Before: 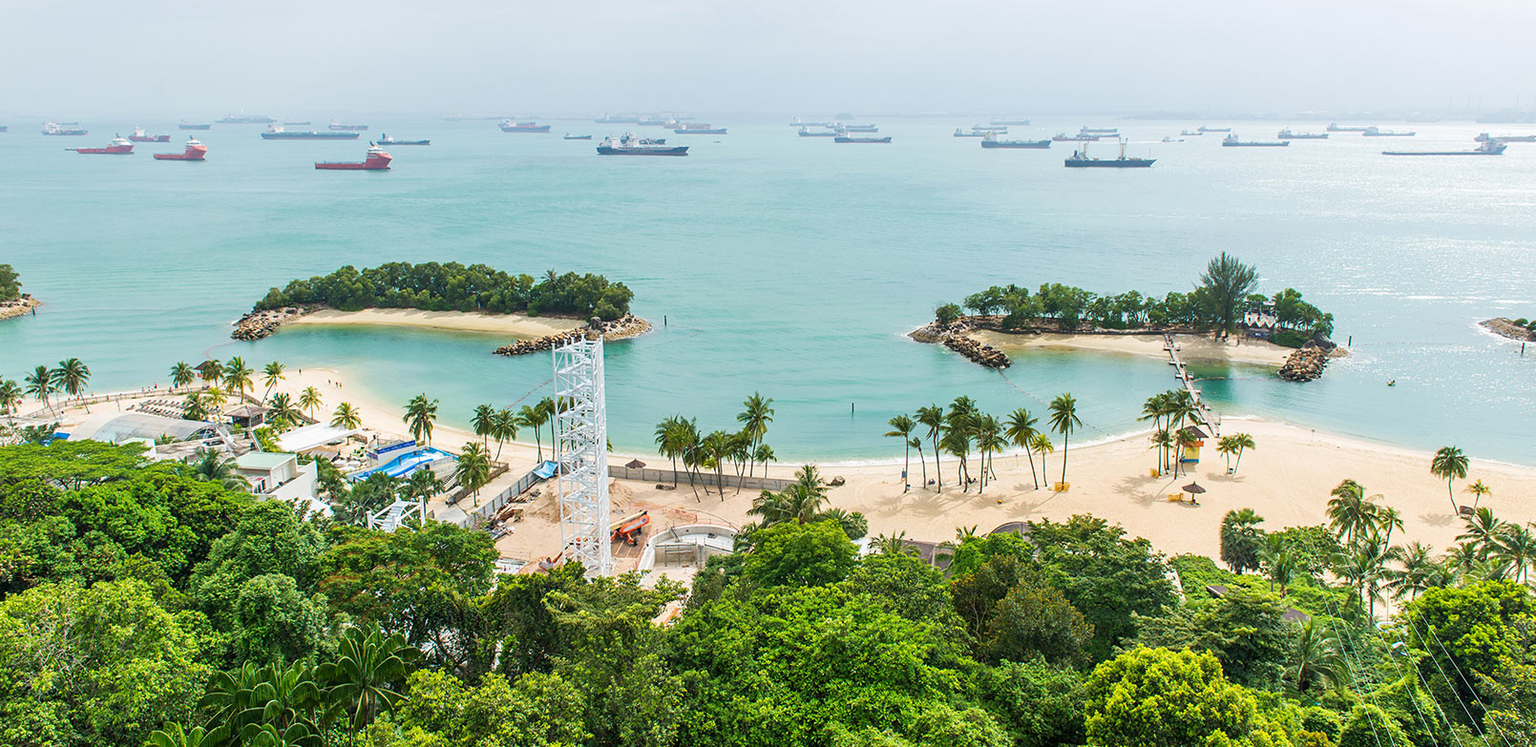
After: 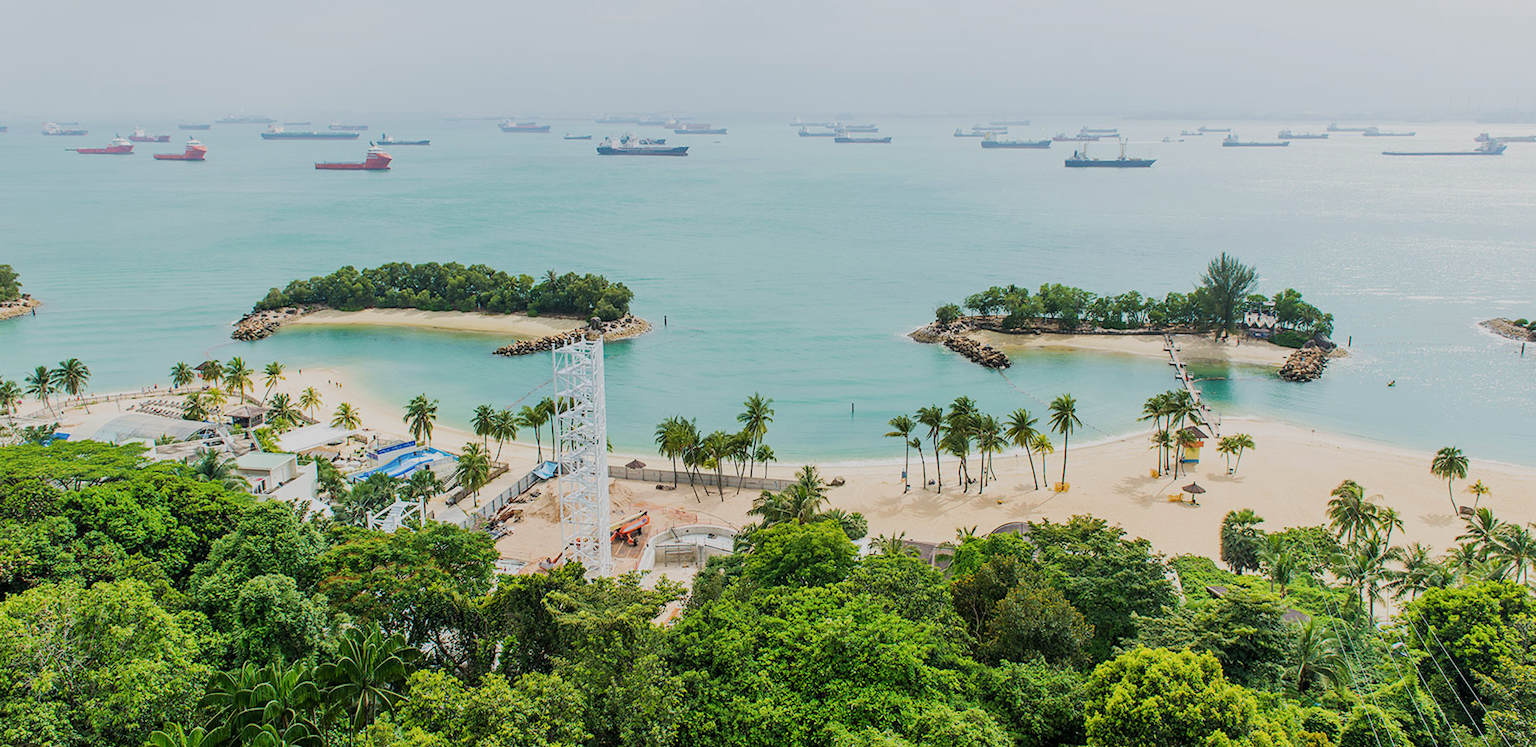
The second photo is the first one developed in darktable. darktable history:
filmic rgb: black relative exposure -7.65 EV, white relative exposure 4.56 EV, hardness 3.61, iterations of high-quality reconstruction 0, contrast in shadows safe
